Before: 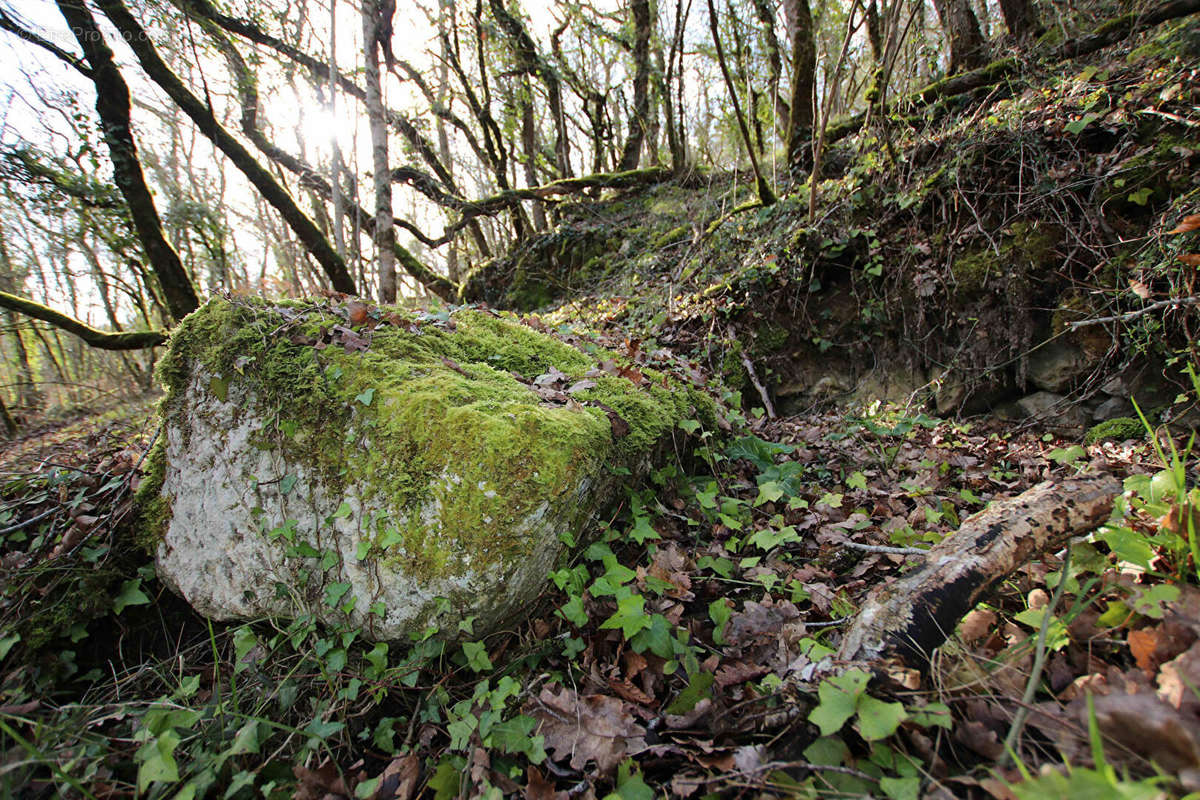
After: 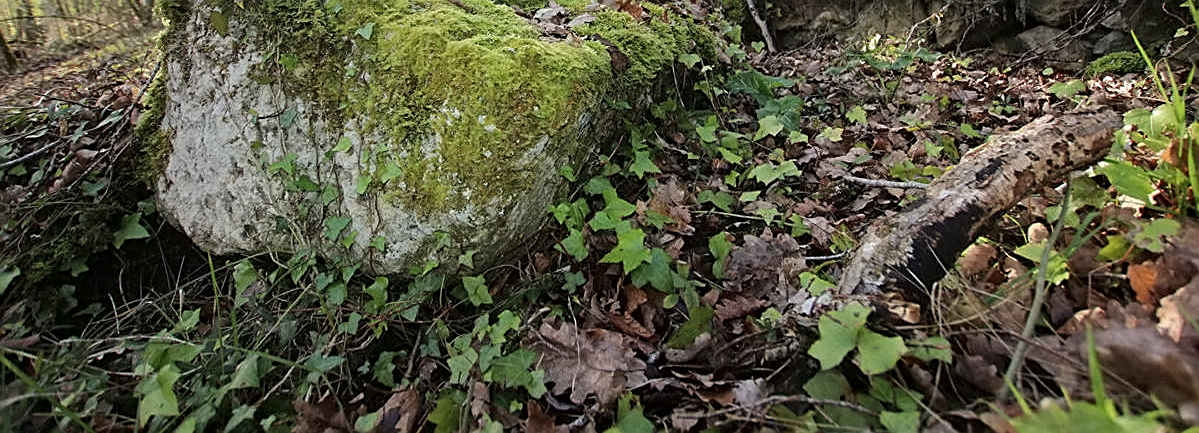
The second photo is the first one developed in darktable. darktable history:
crop and rotate: top 45.873%, right 0.055%
sharpen: on, module defaults
contrast equalizer: octaves 7, y [[0.5 ×6], [0.5 ×6], [0.5 ×6], [0 ×6], [0, 0.039, 0.251, 0.29, 0.293, 0.292]]
